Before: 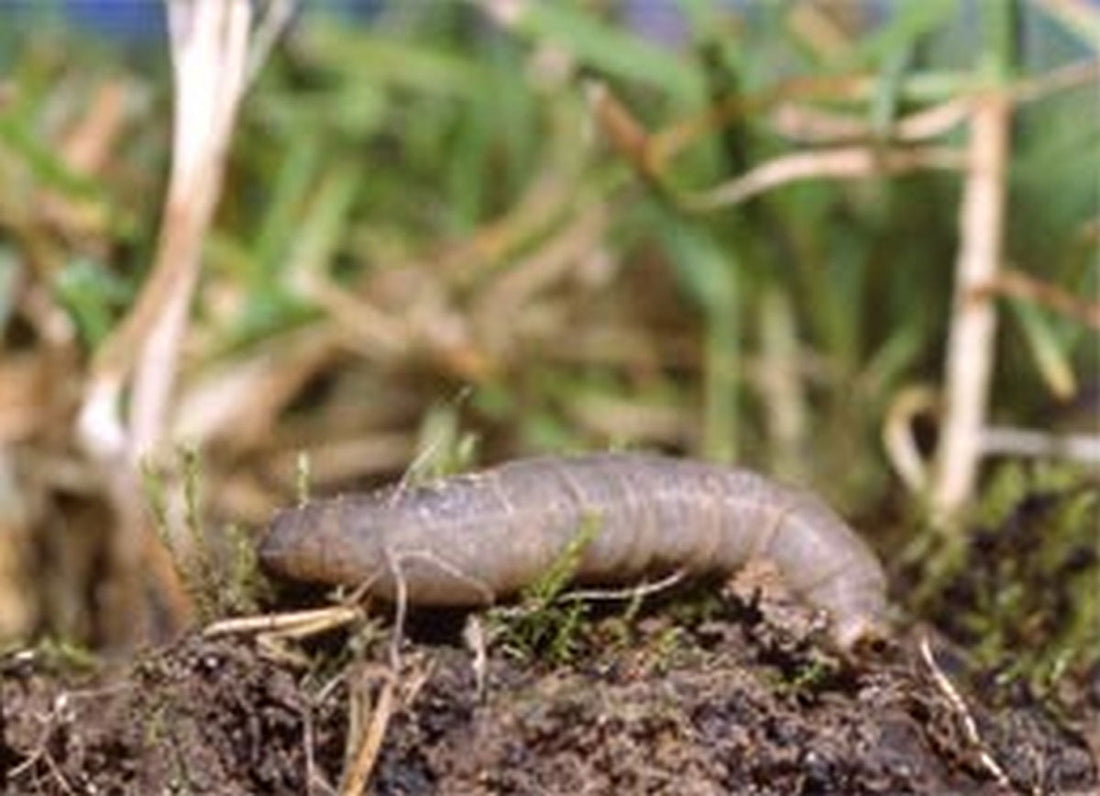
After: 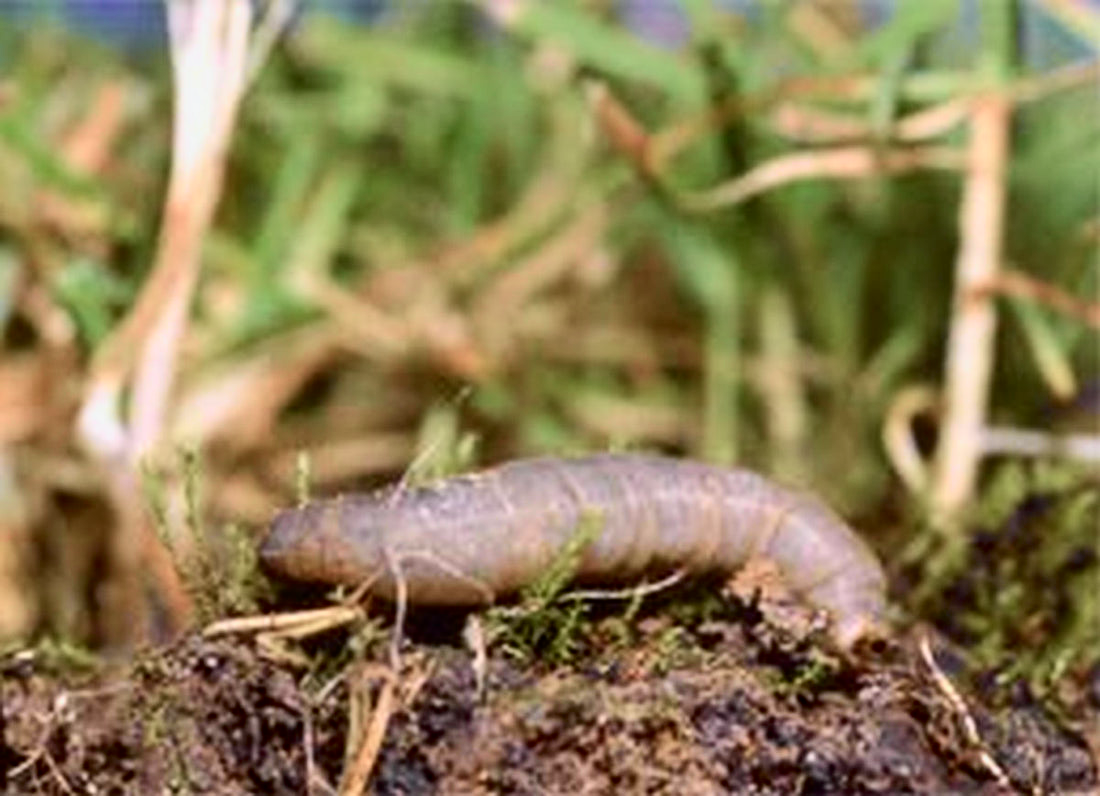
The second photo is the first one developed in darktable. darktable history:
tone curve: curves: ch0 [(0, 0) (0.058, 0.027) (0.214, 0.183) (0.304, 0.288) (0.522, 0.549) (0.658, 0.7) (0.741, 0.775) (0.844, 0.866) (0.986, 0.957)]; ch1 [(0, 0) (0.172, 0.123) (0.312, 0.296) (0.437, 0.429) (0.471, 0.469) (0.502, 0.5) (0.513, 0.515) (0.572, 0.603) (0.617, 0.653) (0.68, 0.724) (0.889, 0.924) (1, 1)]; ch2 [(0, 0) (0.411, 0.424) (0.489, 0.49) (0.502, 0.5) (0.517, 0.519) (0.549, 0.578) (0.604, 0.628) (0.693, 0.686) (1, 1)], color space Lab, independent channels, preserve colors none
